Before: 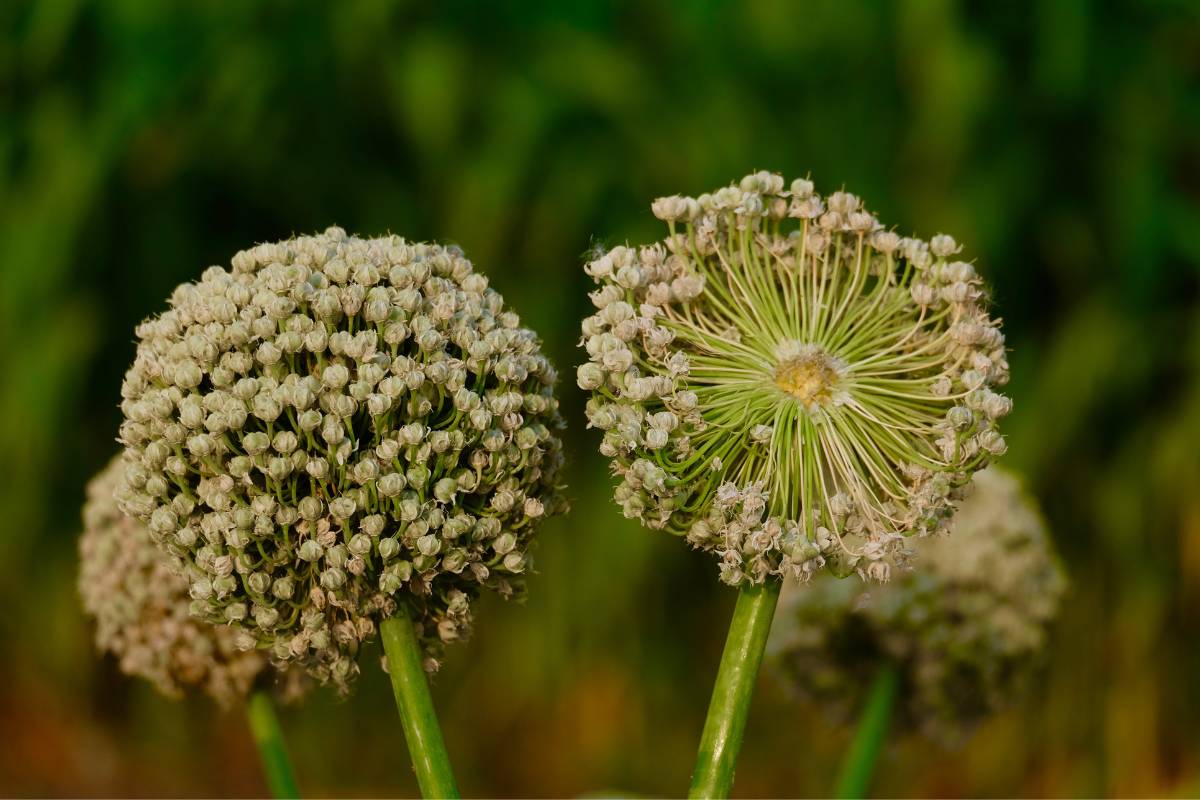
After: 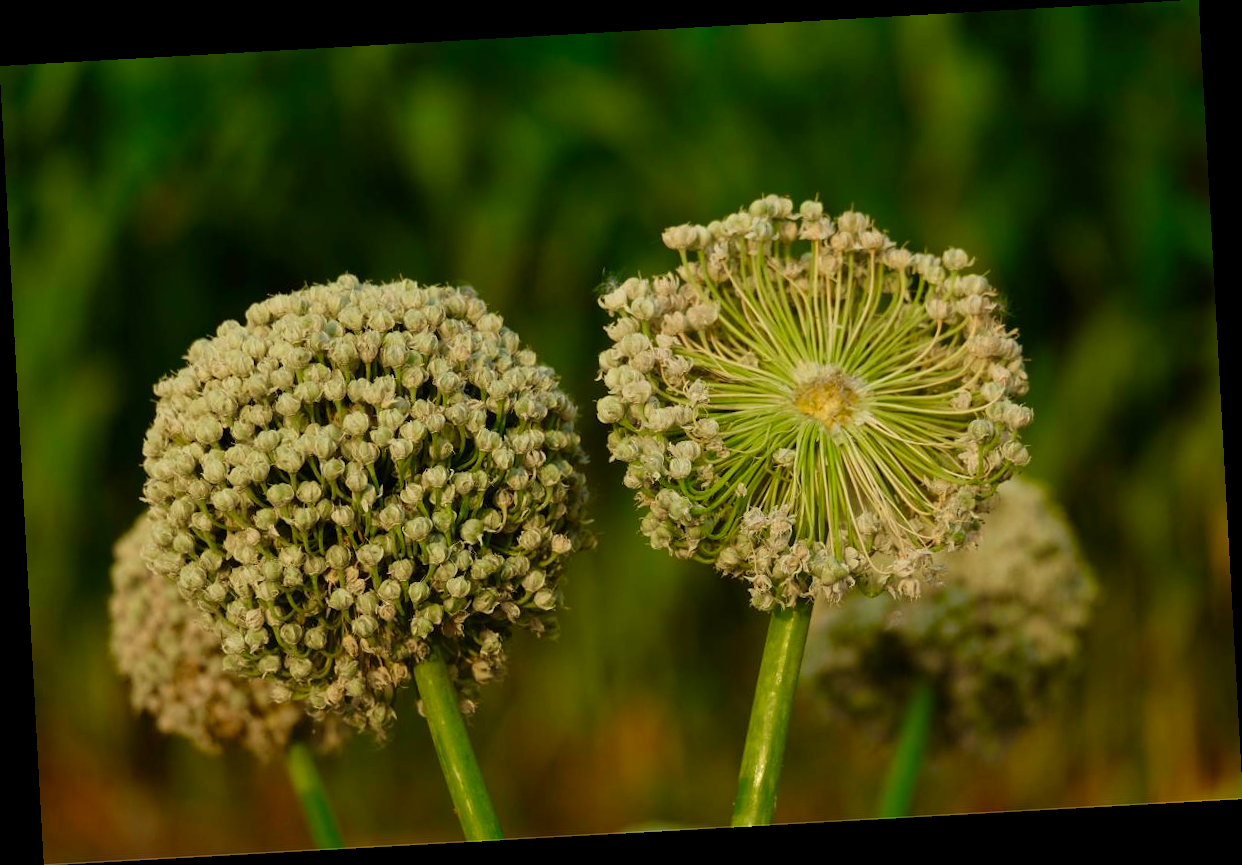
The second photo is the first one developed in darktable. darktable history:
white balance: red 1.045, blue 0.932
rotate and perspective: rotation -3.18°, automatic cropping off
color correction: highlights a* -5.94, highlights b* 11.19
